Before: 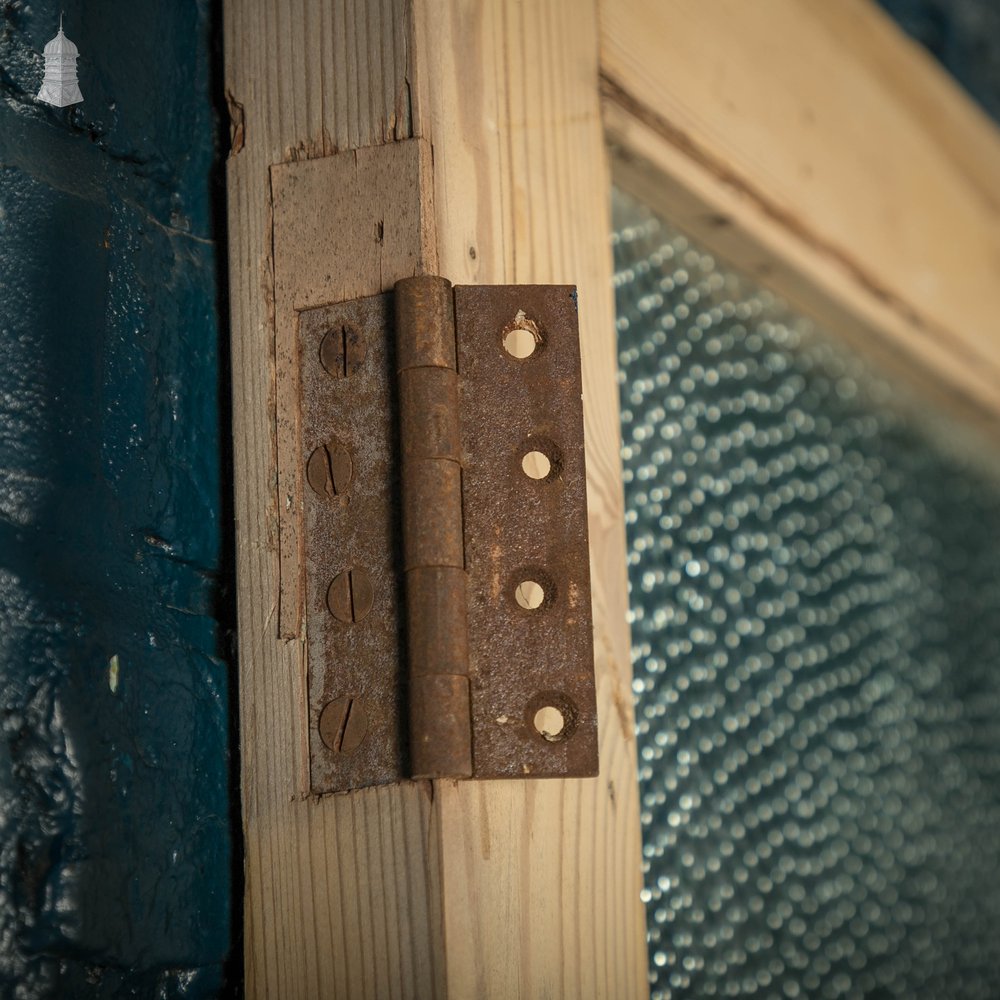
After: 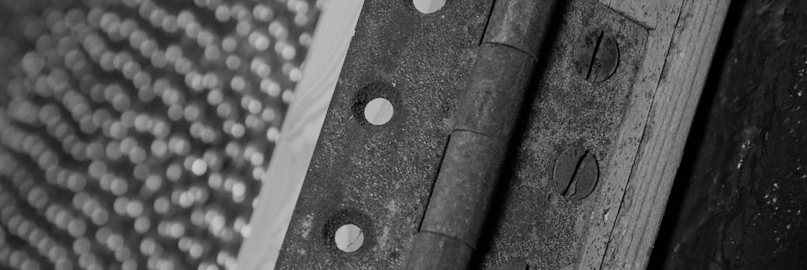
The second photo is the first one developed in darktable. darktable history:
filmic rgb: black relative exposure -7.65 EV, white relative exposure 4.56 EV, hardness 3.61, contrast 1.05
crop and rotate: angle 16.12°, top 30.835%, bottom 35.653%
monochrome: a 1.94, b -0.638
white balance: emerald 1
